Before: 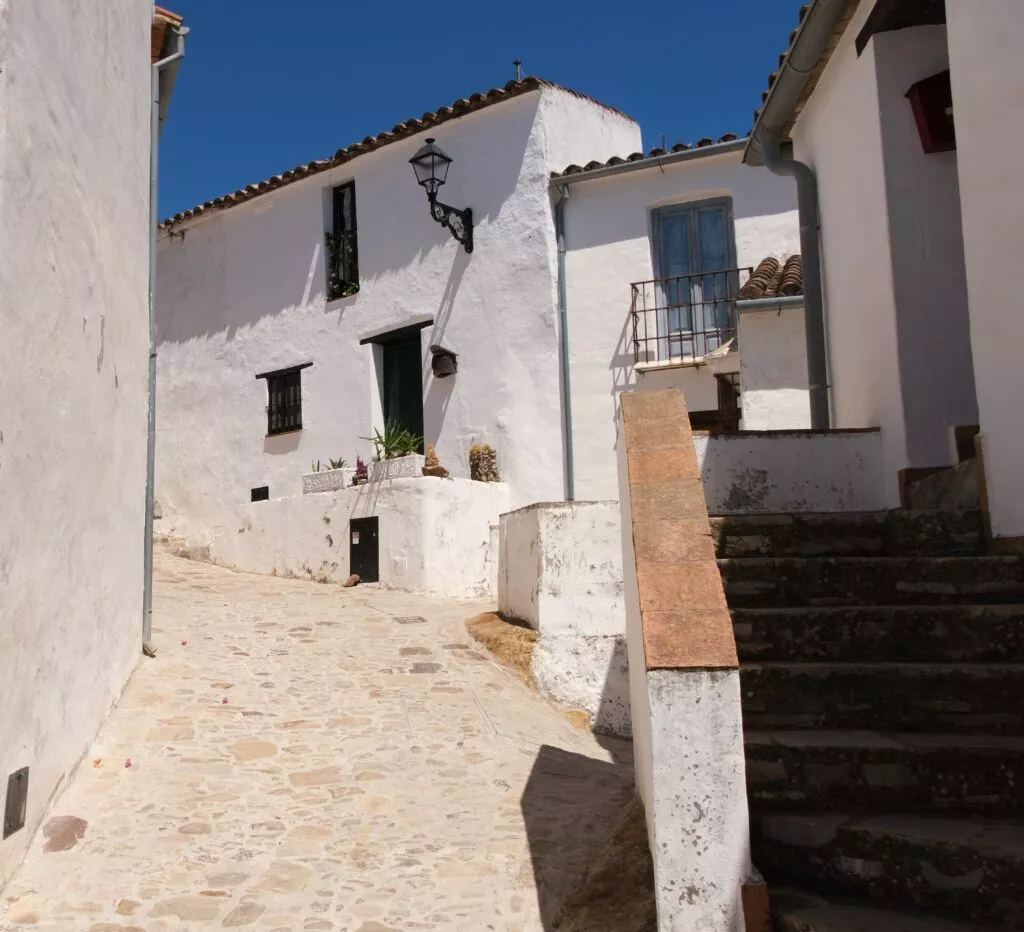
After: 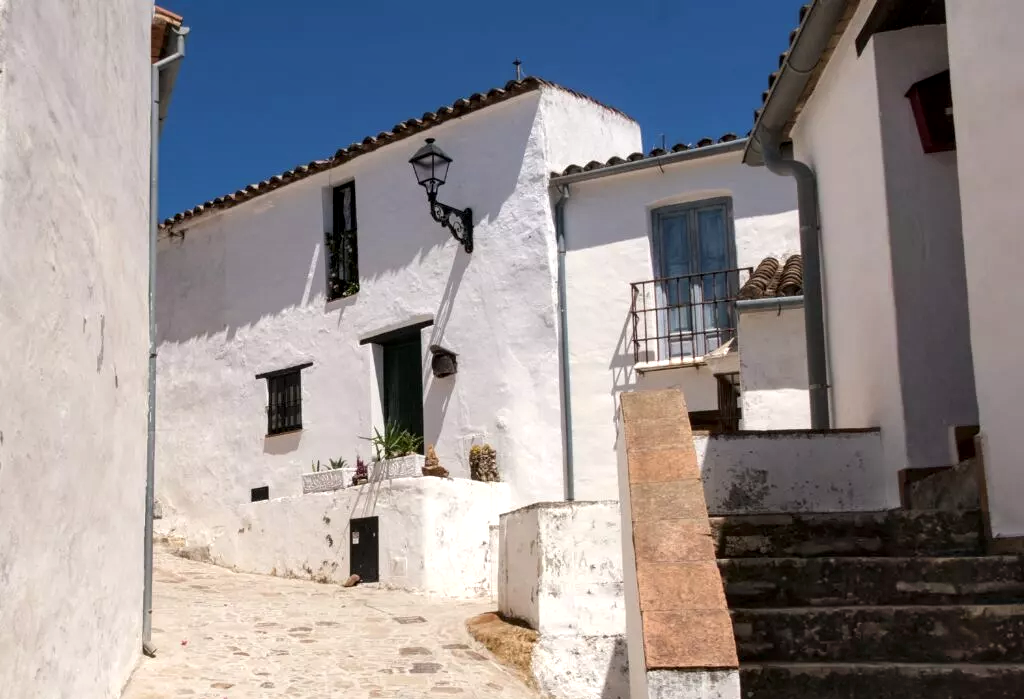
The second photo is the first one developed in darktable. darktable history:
shadows and highlights: radius 44.78, white point adjustment 6.64, compress 79.65%, highlights color adjustment 78.42%, soften with gaussian
crop: bottom 24.988%
local contrast: highlights 83%, shadows 81%
